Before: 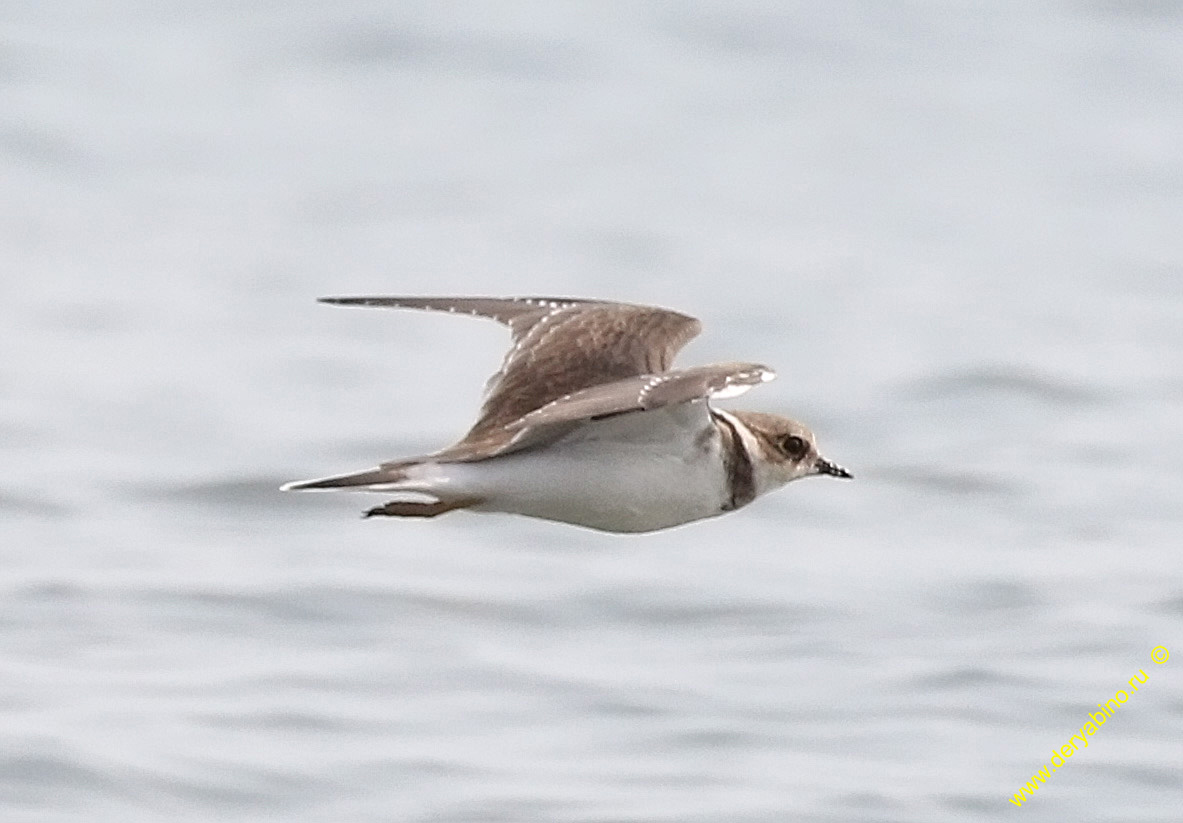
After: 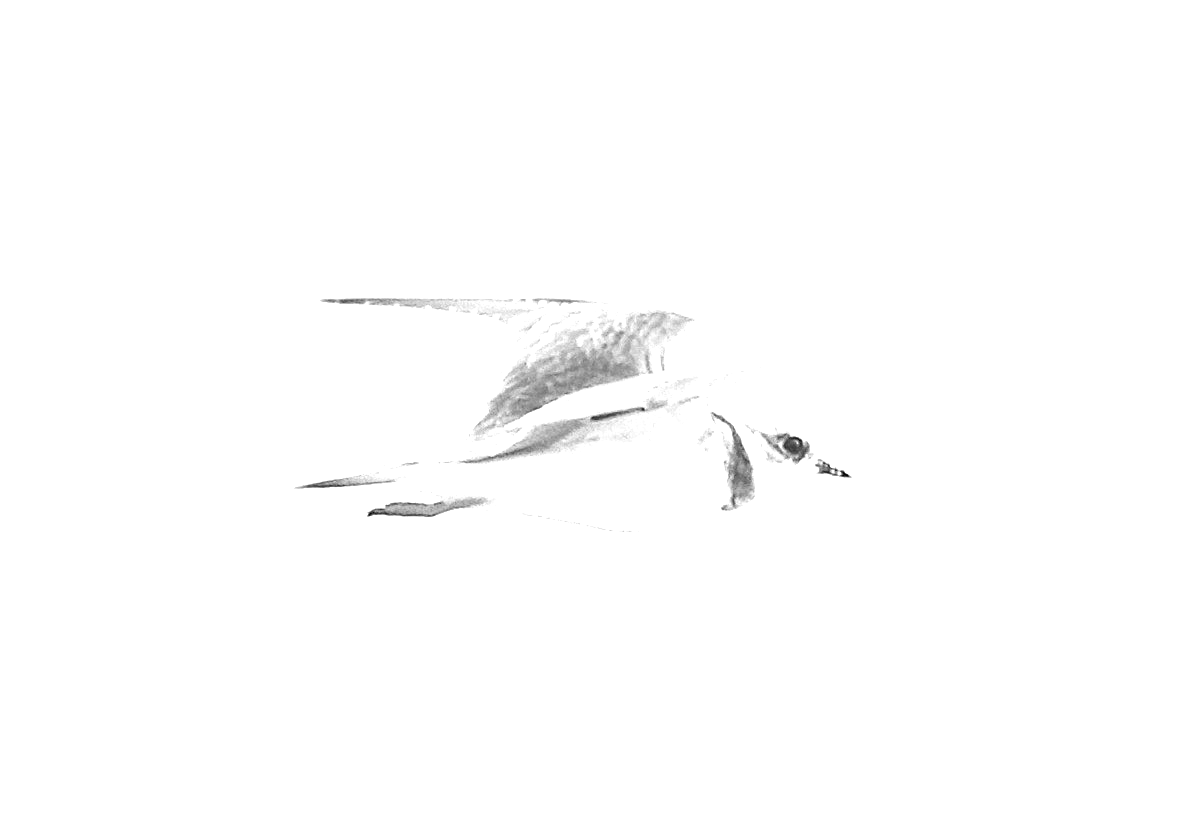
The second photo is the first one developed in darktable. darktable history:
exposure: black level correction 0, exposure 1.2 EV, compensate highlight preservation false
graduated density: density -3.9 EV
contrast brightness saturation: saturation -1
